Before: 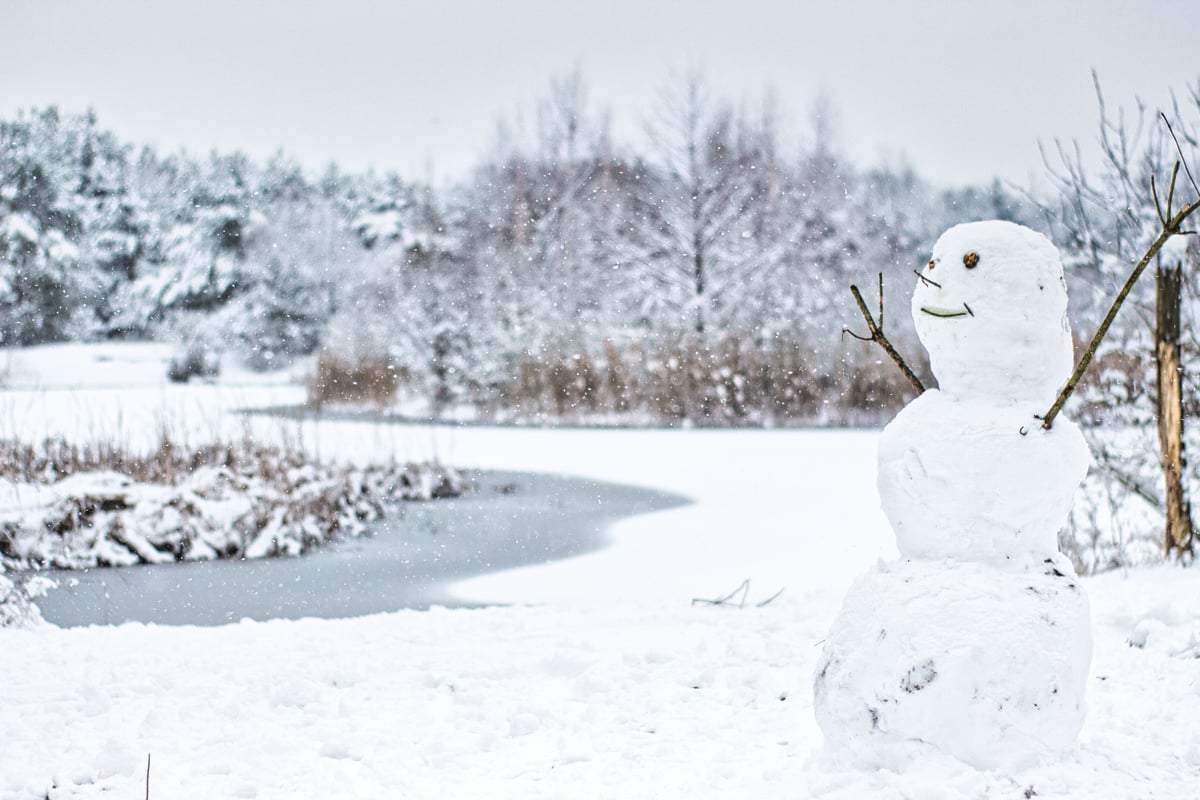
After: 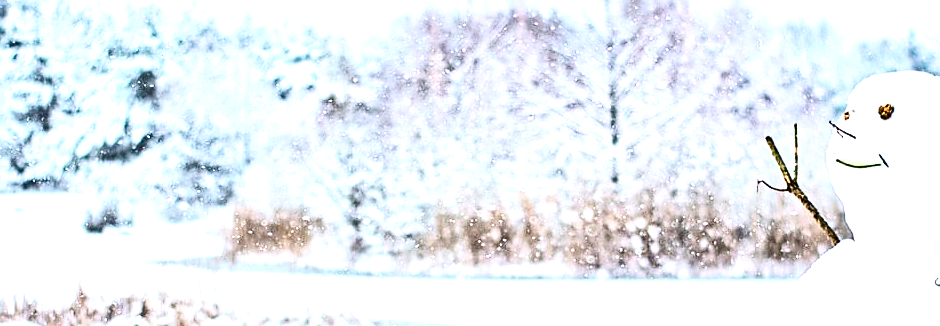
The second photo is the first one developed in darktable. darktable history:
color balance rgb: shadows lift › luminance -10.401%, linear chroma grading › global chroma 9.134%, perceptual saturation grading › global saturation 40.432%, perceptual saturation grading › highlights -25.533%, perceptual saturation grading › mid-tones 35.188%, perceptual saturation grading › shadows 35.959%, global vibrance 20%
exposure: black level correction 0, exposure 0.951 EV, compensate highlight preservation false
crop: left 7.161%, top 18.678%, right 14.475%, bottom 40.467%
sharpen: on, module defaults
contrast brightness saturation: contrast 0.276
